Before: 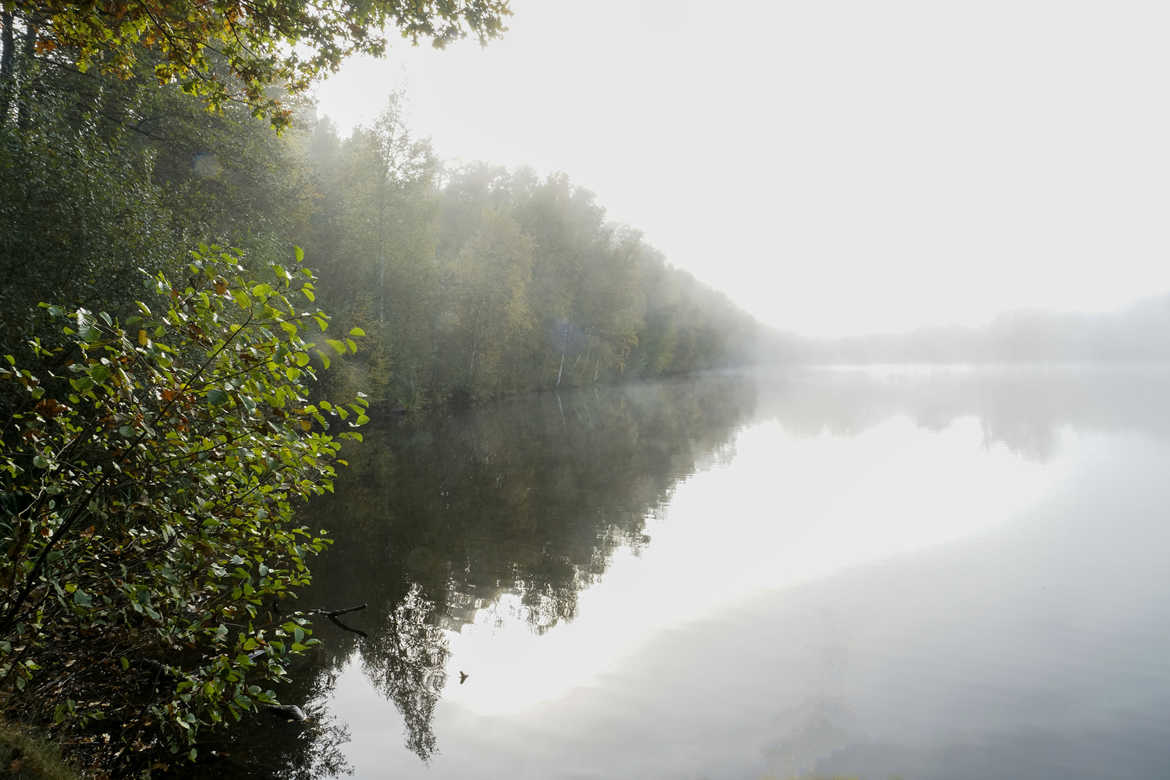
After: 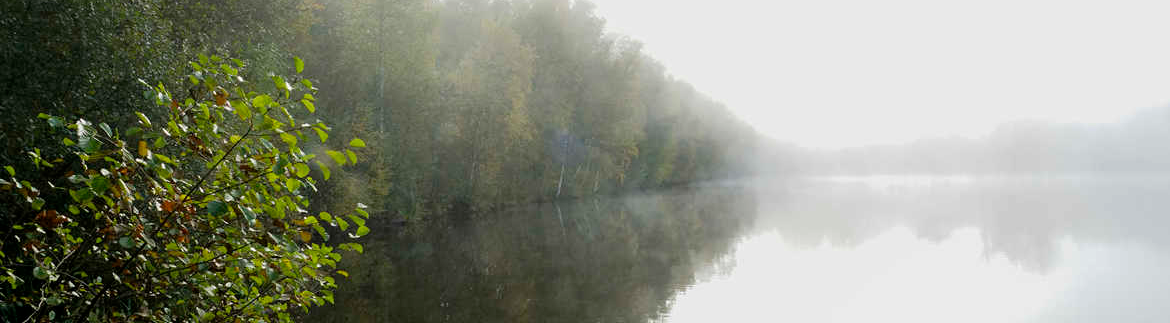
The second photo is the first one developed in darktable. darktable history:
crop and rotate: top 24.304%, bottom 34.261%
haze removal: strength 0.288, distance 0.246, compatibility mode true, adaptive false
